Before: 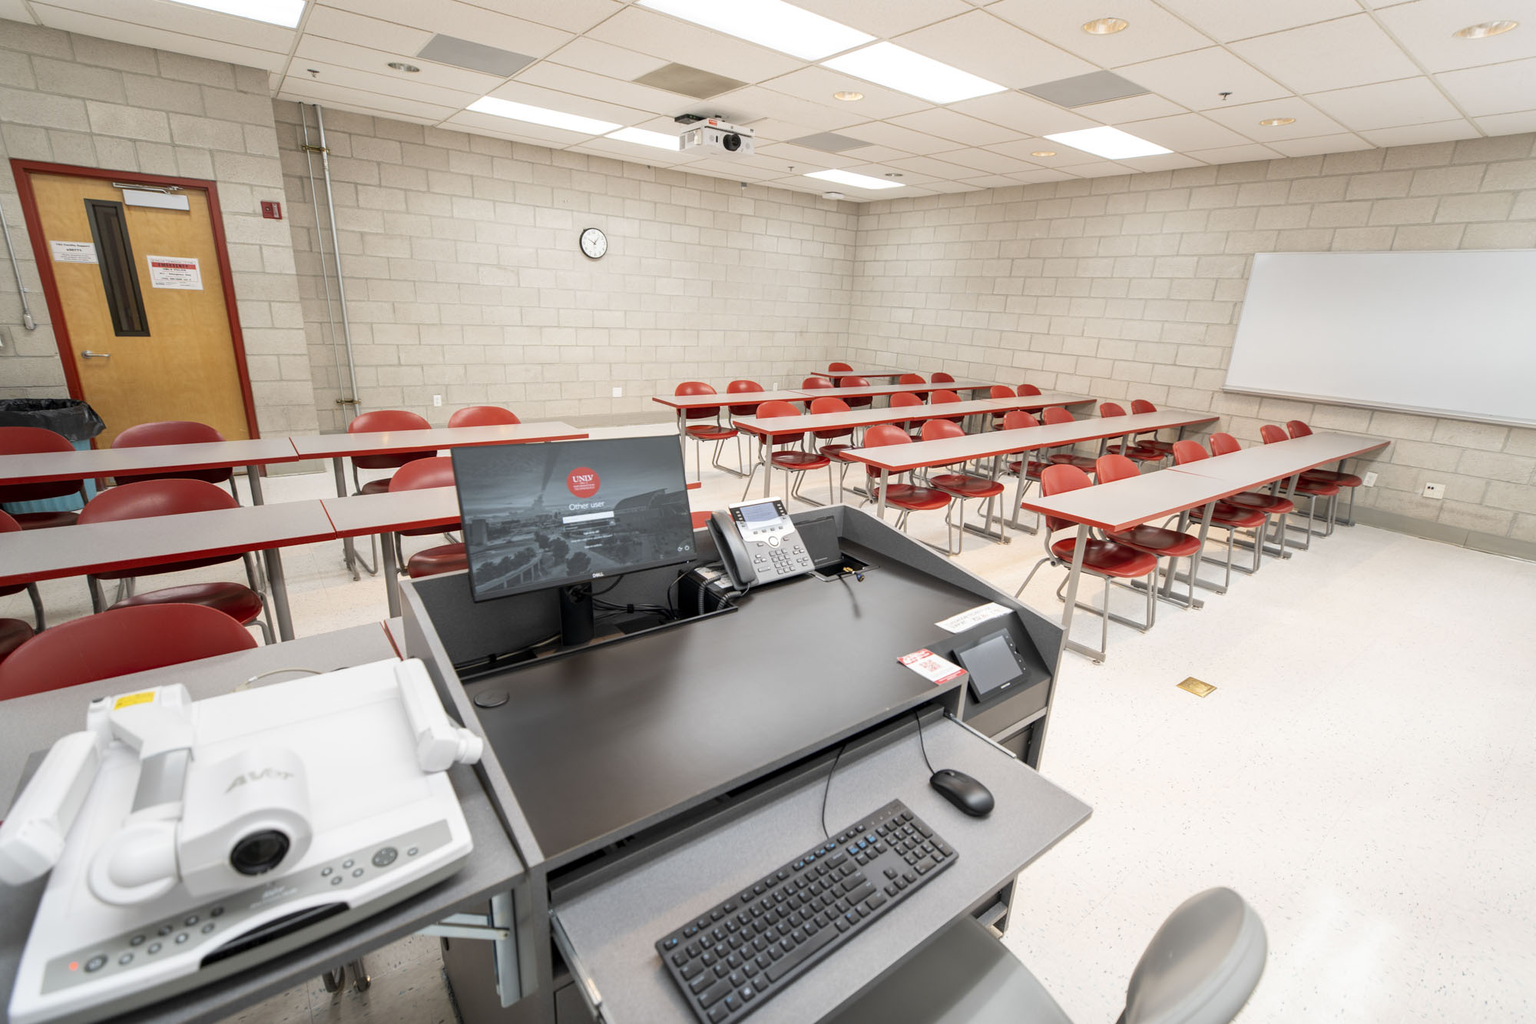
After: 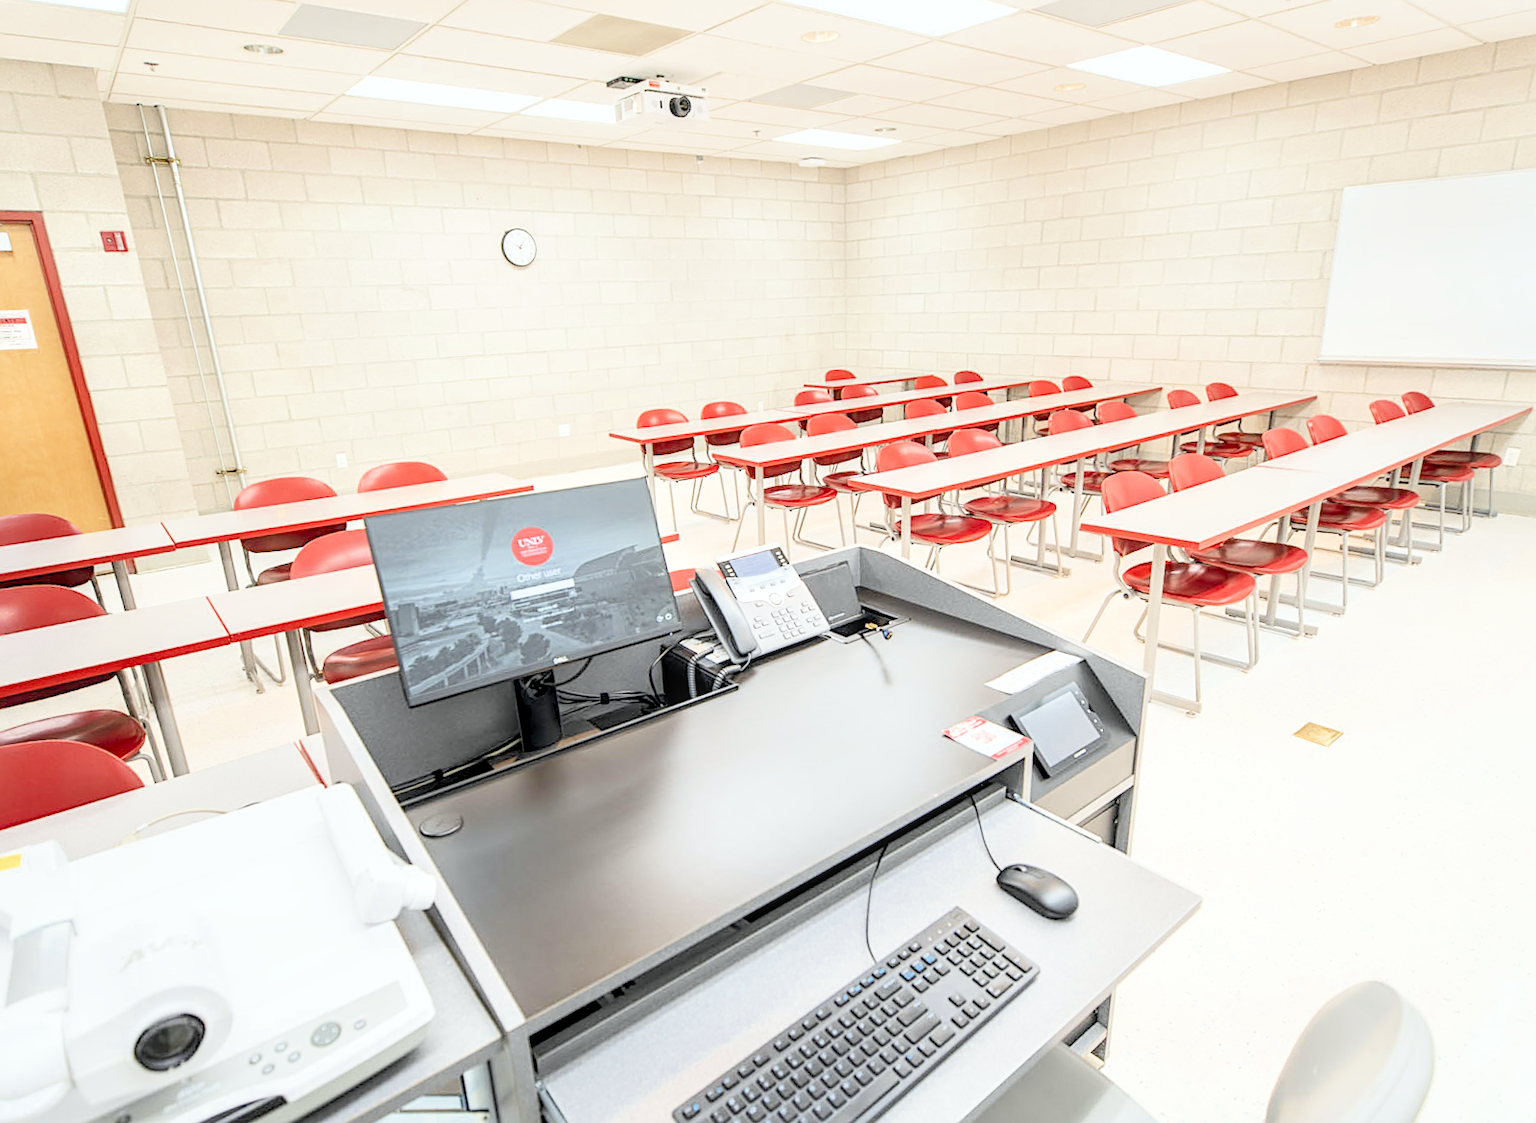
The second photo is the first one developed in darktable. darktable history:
filmic rgb: middle gray luminance 3.44%, black relative exposure -5.92 EV, white relative exposure 6.33 EV, threshold 6 EV, dynamic range scaling 22.4%, target black luminance 0%, hardness 2.33, latitude 45.85%, contrast 0.78, highlights saturation mix 100%, shadows ↔ highlights balance 0.033%, add noise in highlights 0, preserve chrominance max RGB, color science v3 (2019), use custom middle-gray values true, iterations of high-quality reconstruction 0, contrast in highlights soft, enable highlight reconstruction true
rotate and perspective: rotation -5°, crop left 0.05, crop right 0.952, crop top 0.11, crop bottom 0.89
crop: left 8.026%, right 7.374%
tone equalizer: -8 EV 0.001 EV, -7 EV -0.002 EV, -6 EV 0.002 EV, -5 EV -0.03 EV, -4 EV -0.116 EV, -3 EV -0.169 EV, -2 EV 0.24 EV, -1 EV 0.702 EV, +0 EV 0.493 EV
sharpen: on, module defaults
local contrast: on, module defaults
white balance: red 0.978, blue 0.999
